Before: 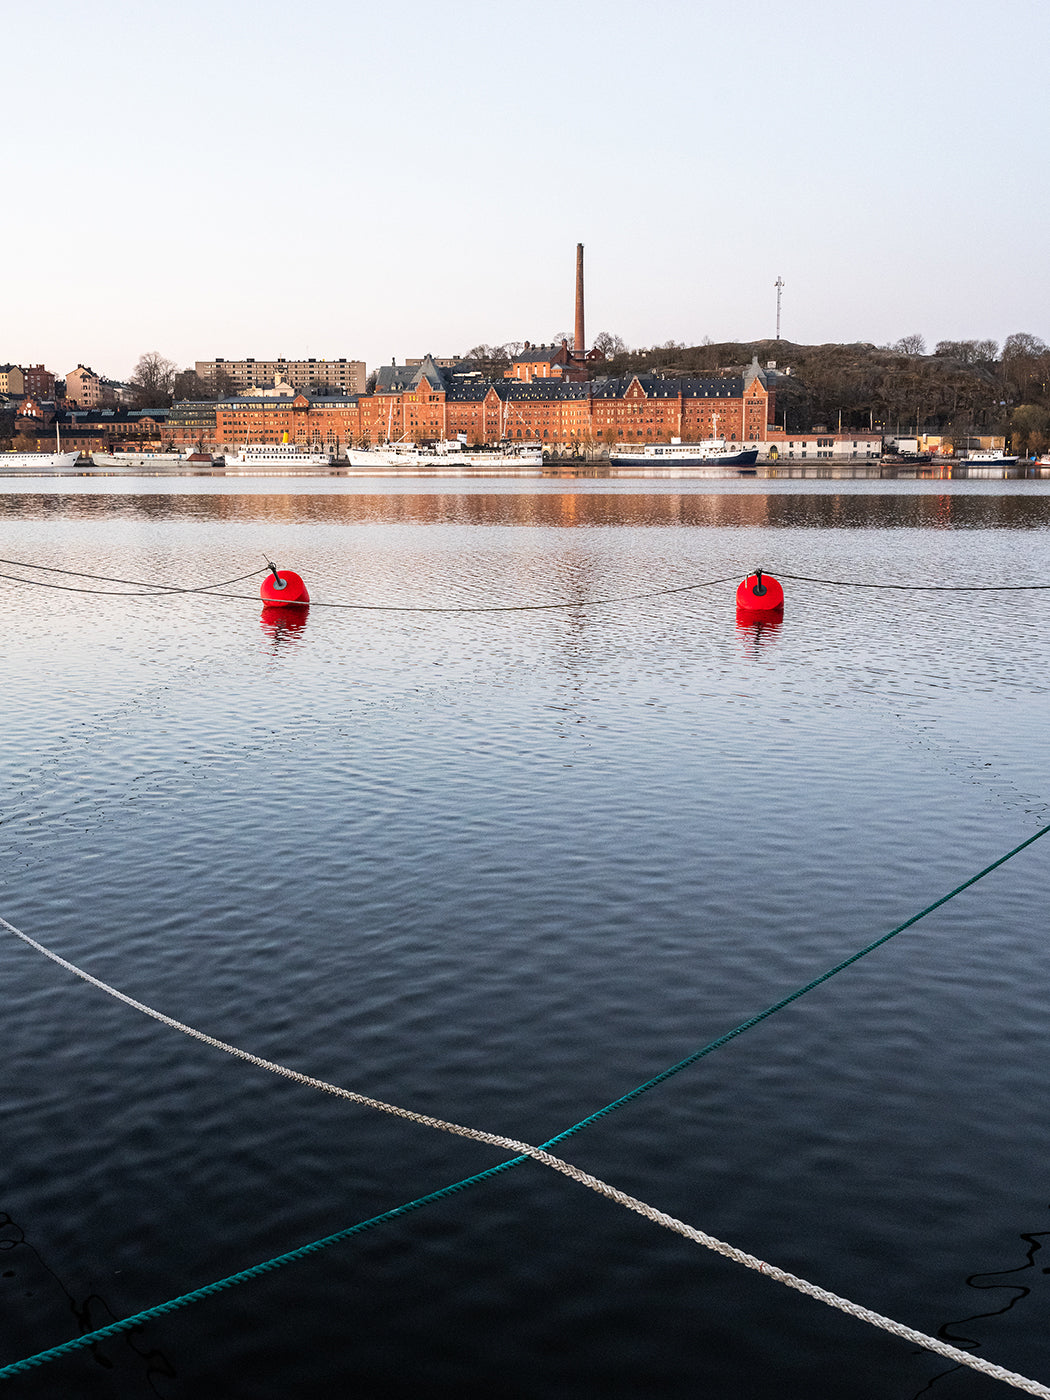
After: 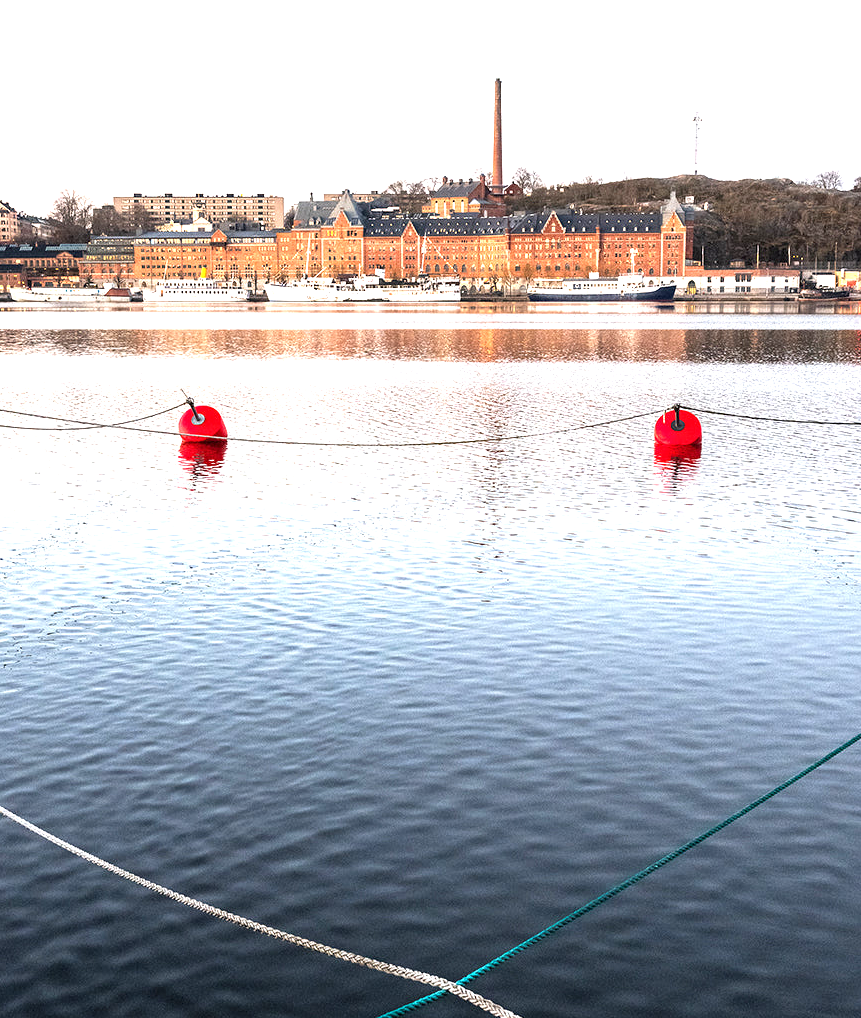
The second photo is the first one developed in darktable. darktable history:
exposure: exposure 1 EV, compensate highlight preservation false
local contrast: highlights 100%, shadows 100%, detail 120%, midtone range 0.2
crop: left 7.856%, top 11.836%, right 10.12%, bottom 15.387%
